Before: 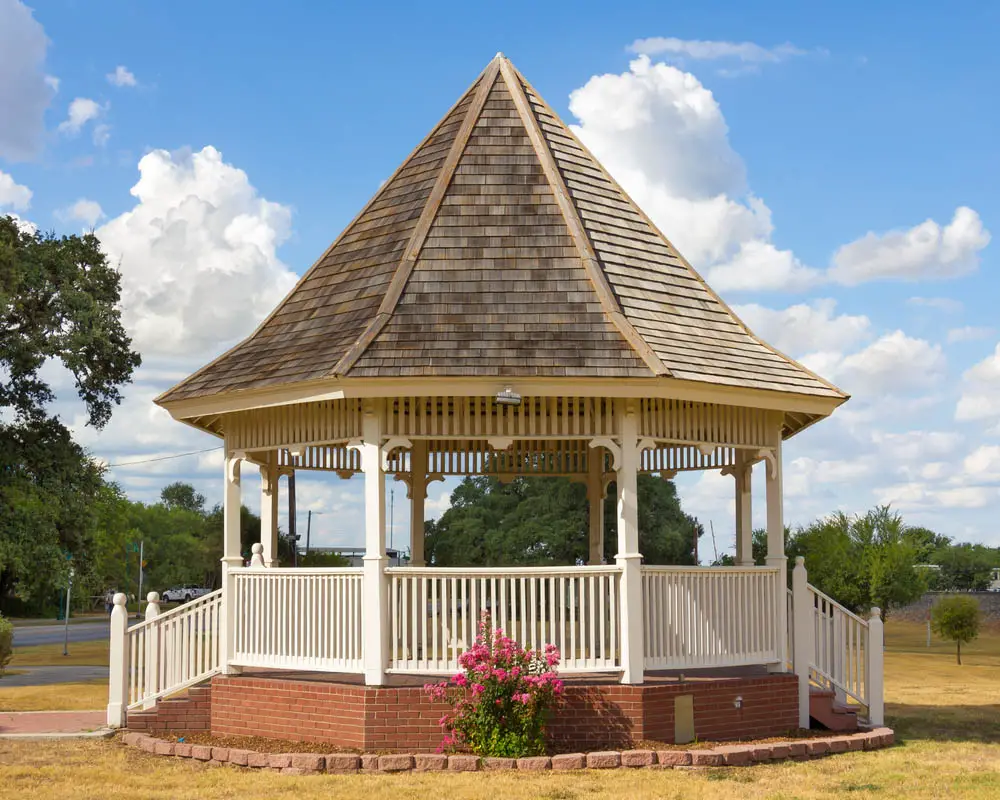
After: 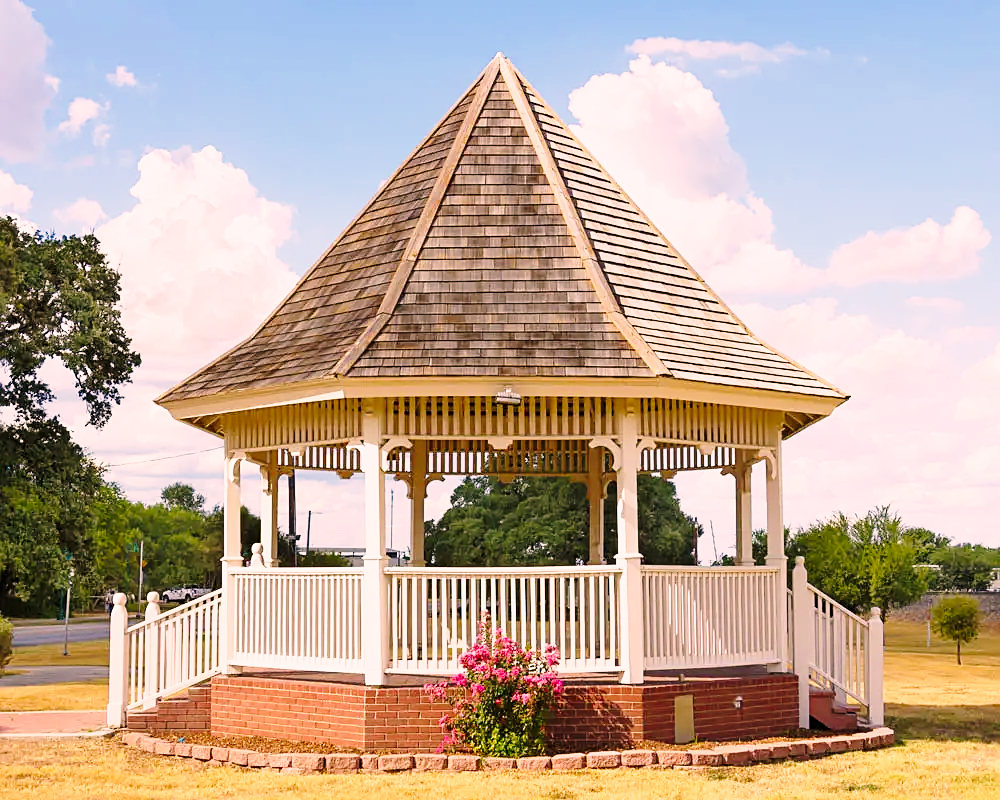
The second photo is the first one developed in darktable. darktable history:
base curve: curves: ch0 [(0, 0) (0.028, 0.03) (0.121, 0.232) (0.46, 0.748) (0.859, 0.968) (1, 1)], preserve colors none
color correction: highlights a* 12.23, highlights b* 5.41
sharpen: on, module defaults
